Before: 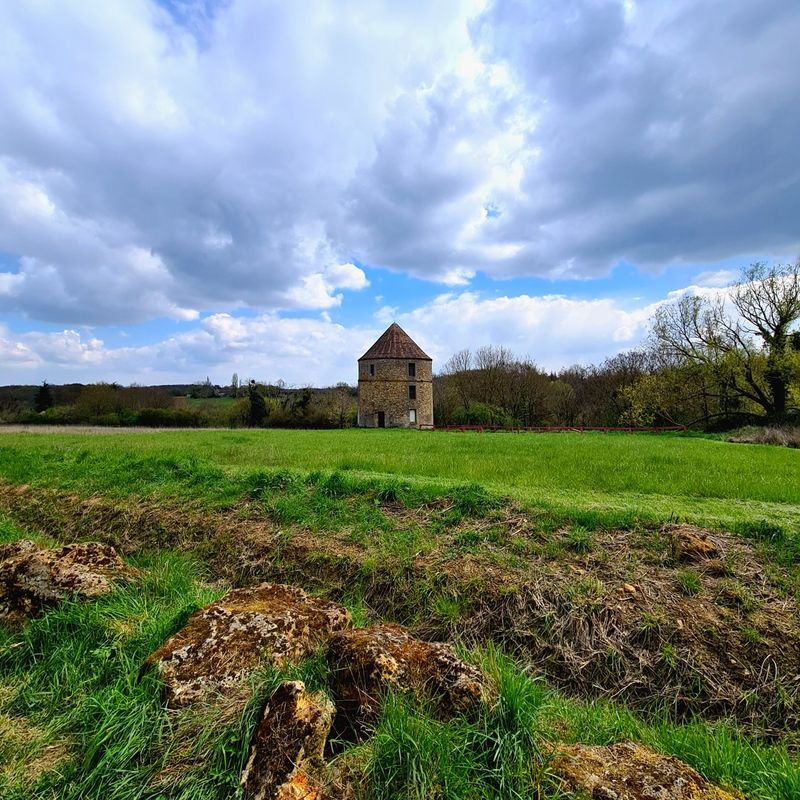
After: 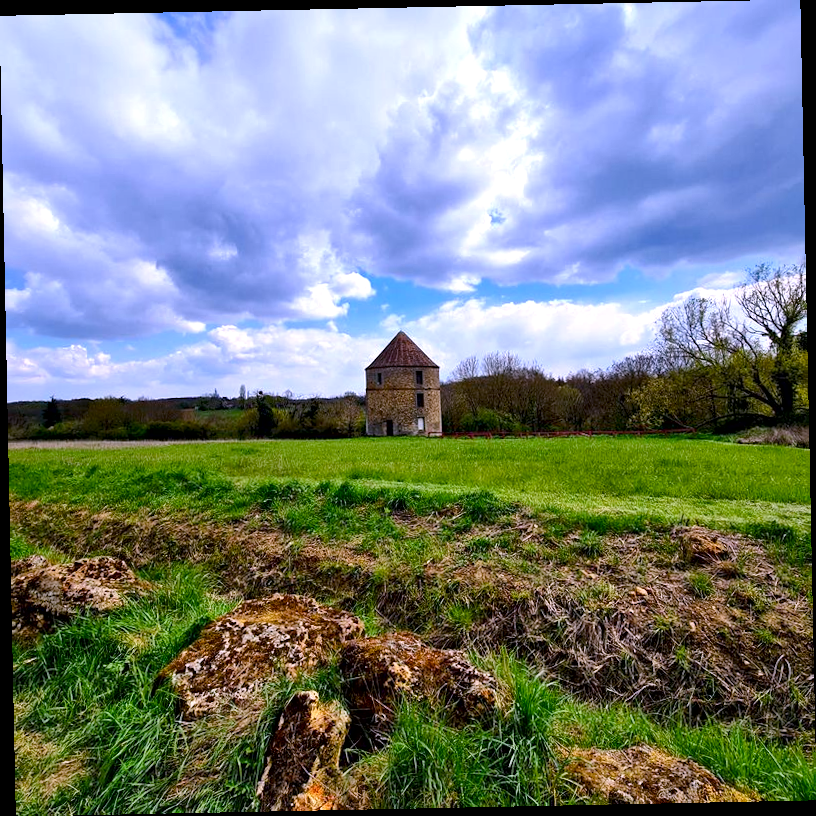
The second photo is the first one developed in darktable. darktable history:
rotate and perspective: rotation -1.17°, automatic cropping off
white balance: red 1.042, blue 1.17
local contrast: mode bilateral grid, contrast 25, coarseness 60, detail 151%, midtone range 0.2
color balance rgb: perceptual saturation grading › global saturation 20%, perceptual saturation grading › highlights -25%, perceptual saturation grading › shadows 25%
